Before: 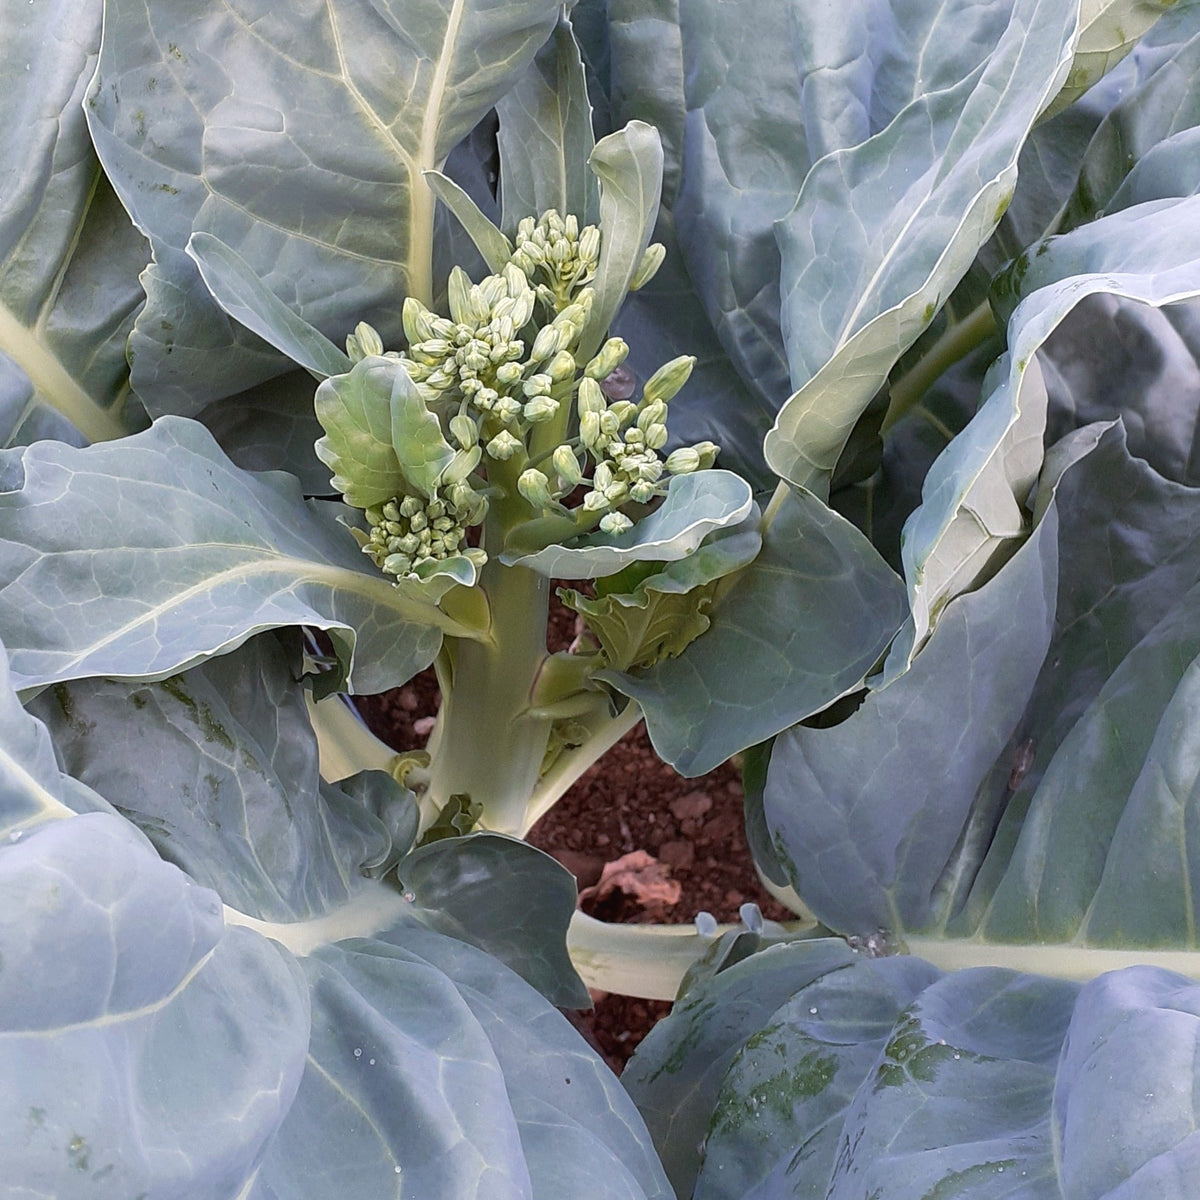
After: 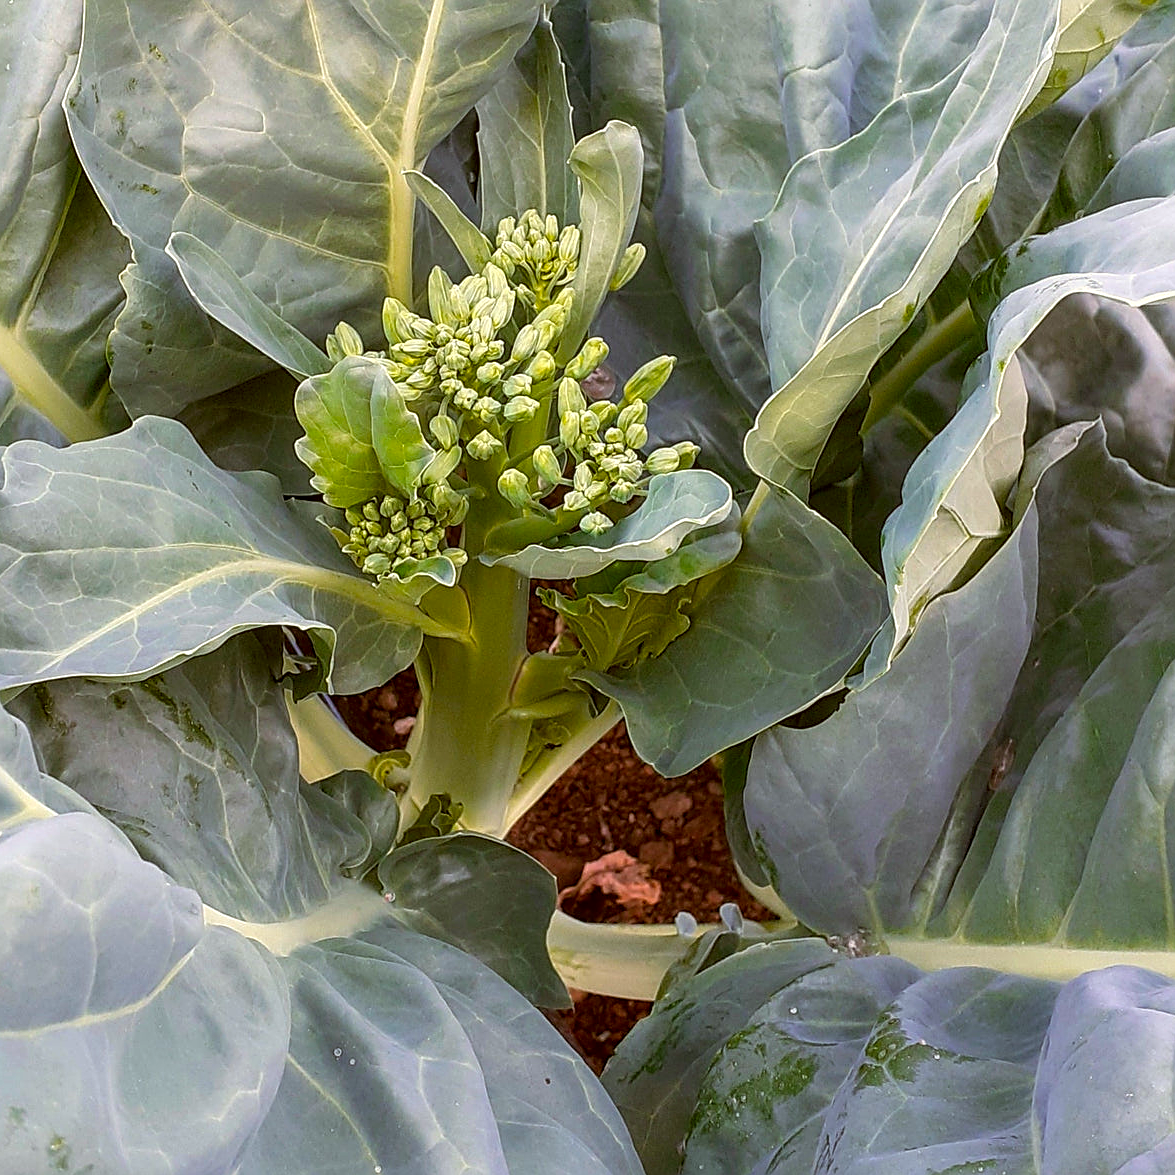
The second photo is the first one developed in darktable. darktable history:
crop: left 1.743%, right 0.268%, bottom 2.011%
local contrast: on, module defaults
color balance rgb: linear chroma grading › global chroma 15%, perceptual saturation grading › global saturation 30%
color correction: highlights a* -1.43, highlights b* 10.12, shadows a* 0.395, shadows b* 19.35
sharpen: on, module defaults
